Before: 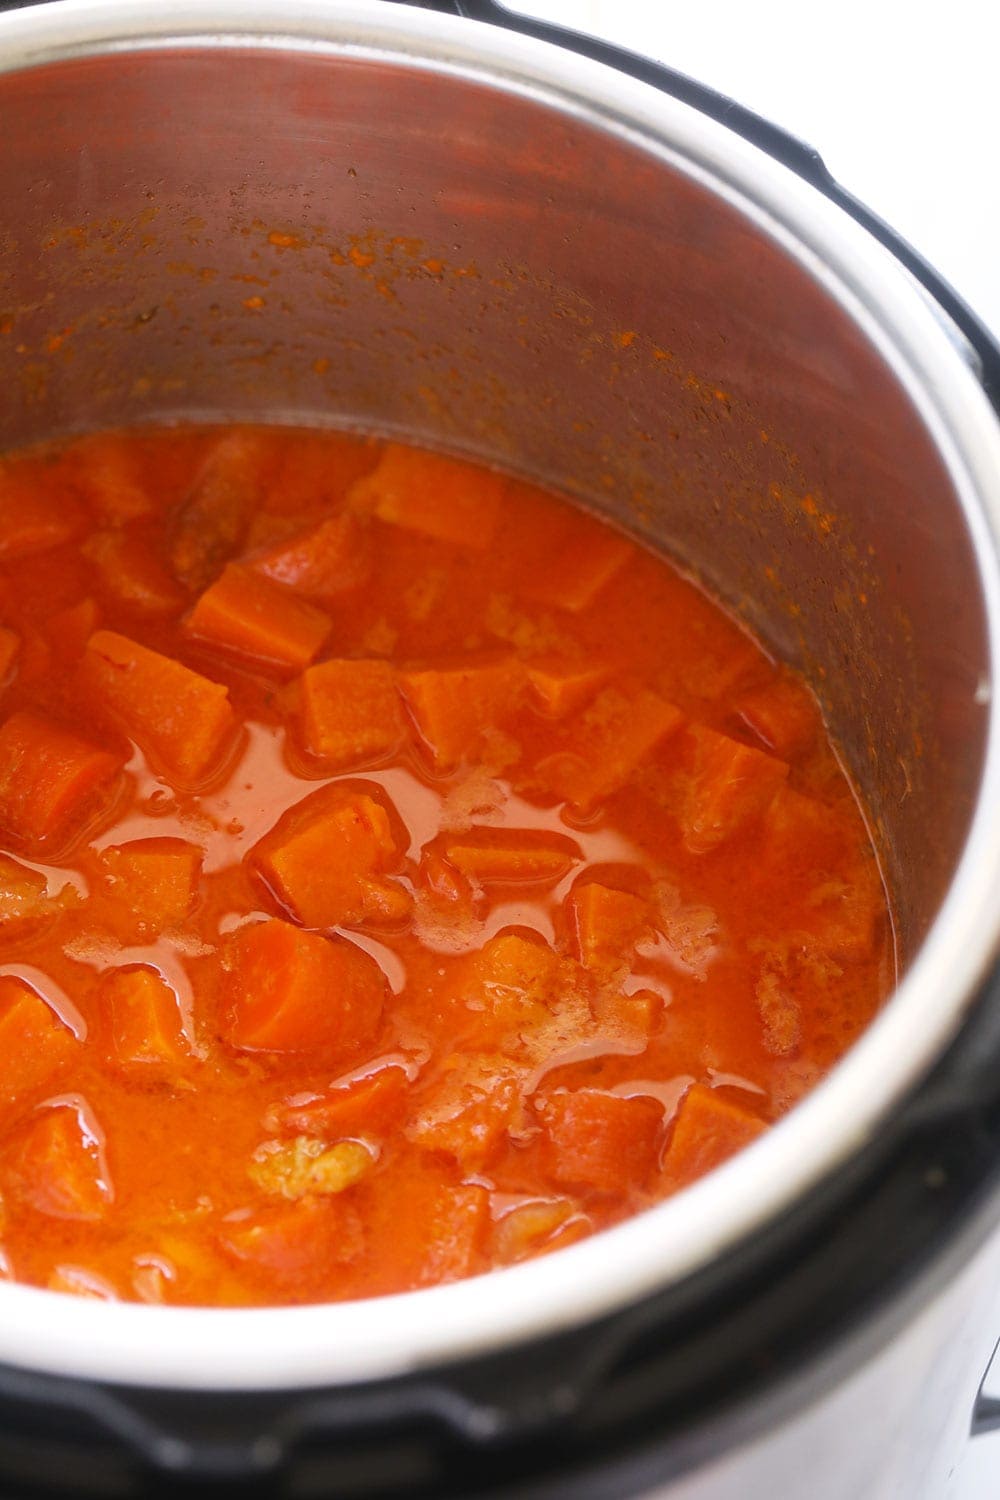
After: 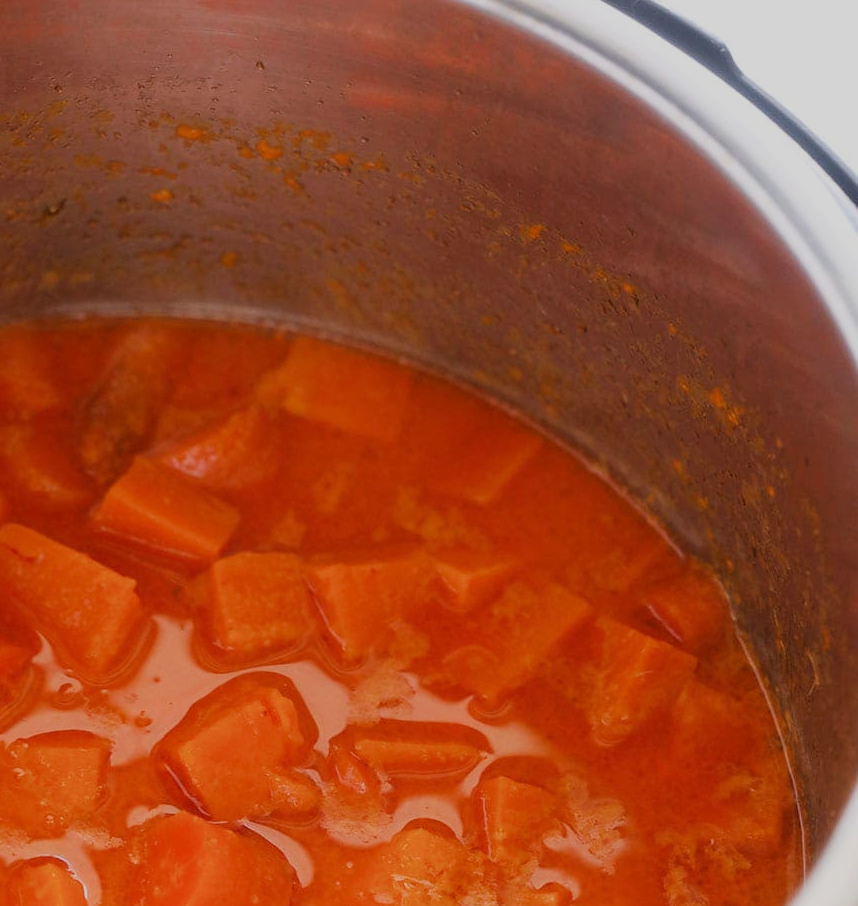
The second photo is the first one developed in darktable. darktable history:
crop and rotate: left 9.27%, top 7.141%, right 4.925%, bottom 32.398%
filmic rgb: black relative exposure -4.36 EV, white relative exposure 4.56 EV, hardness 2.37, contrast 1.061, contrast in shadows safe
